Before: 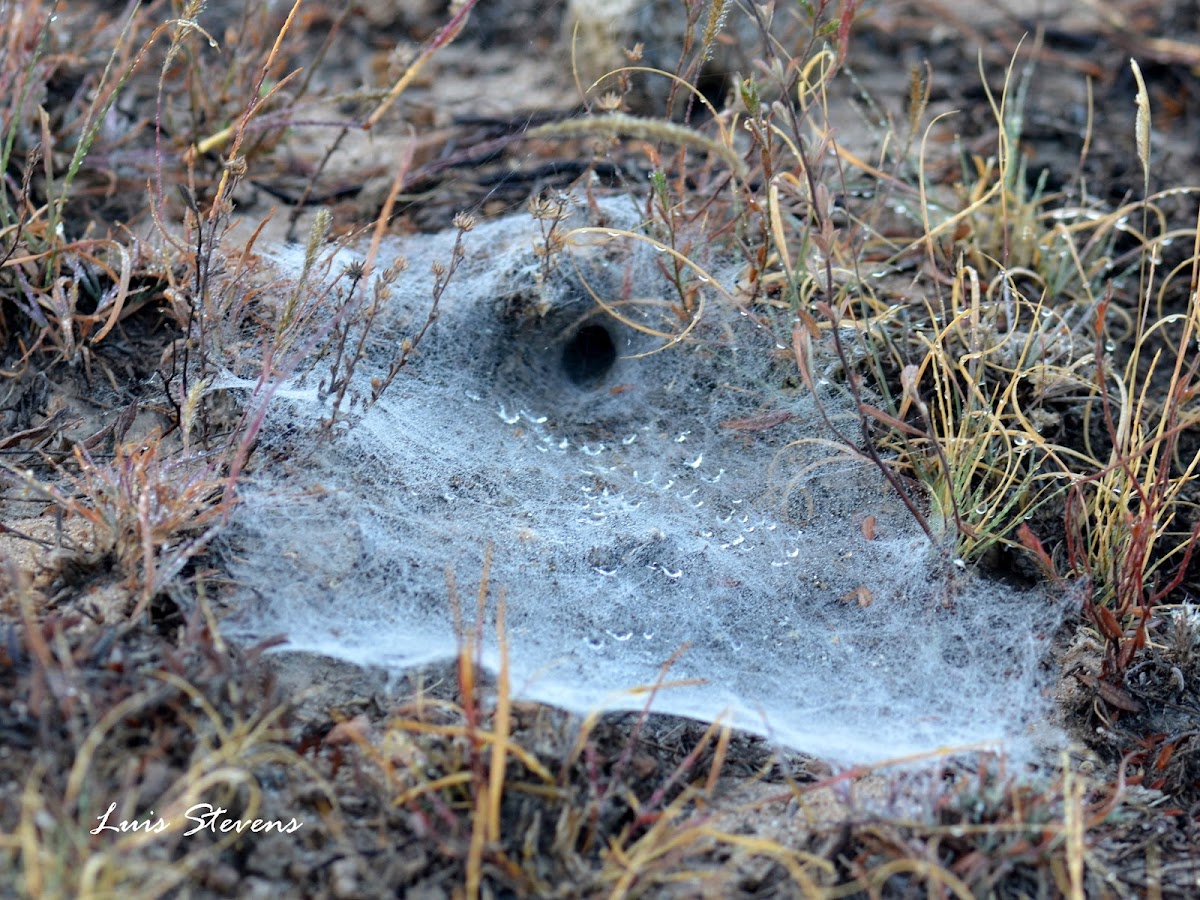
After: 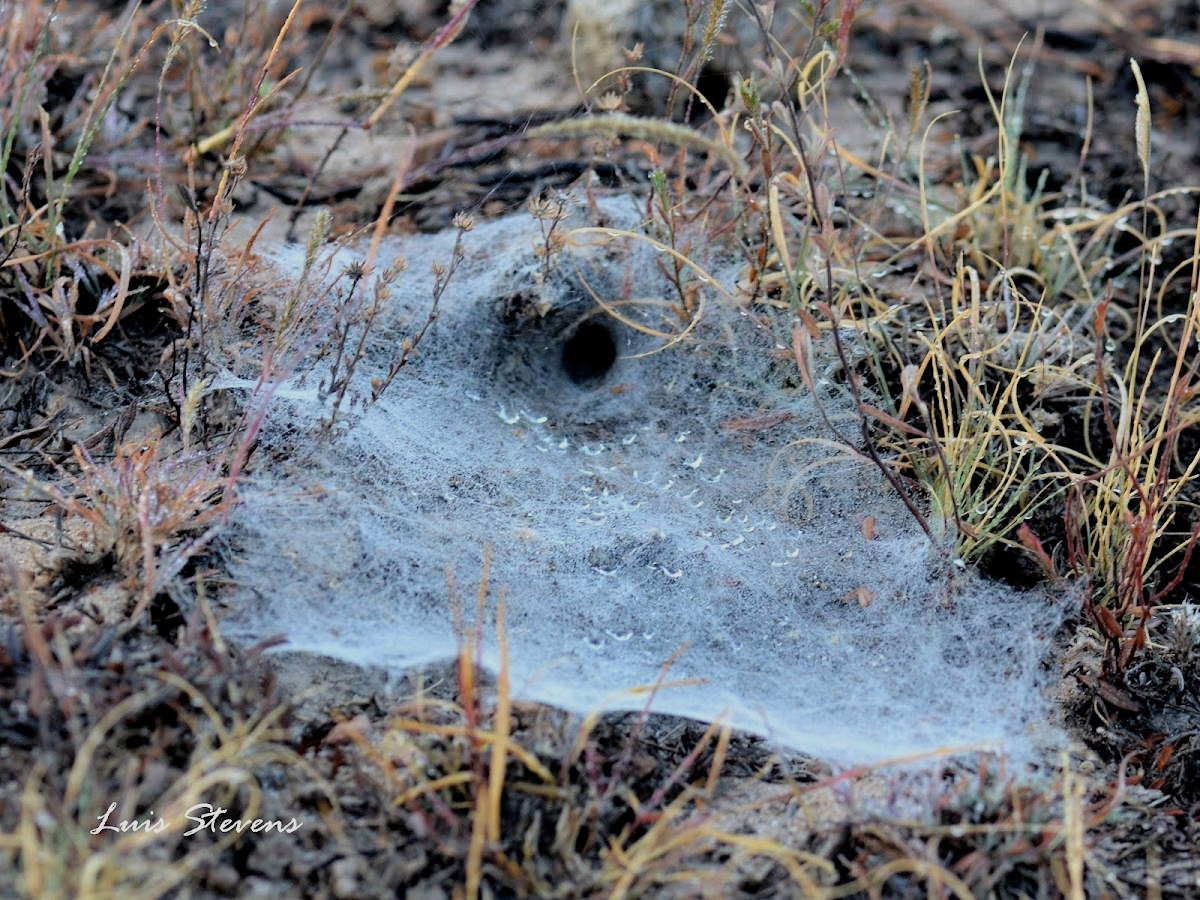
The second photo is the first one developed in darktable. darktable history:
filmic rgb: black relative exposure -7.61 EV, white relative exposure 4.66 EV, target black luminance 0%, hardness 3.56, latitude 50.27%, contrast 1.03, highlights saturation mix 8.8%, shadows ↔ highlights balance -0.153%, color science v6 (2022)
